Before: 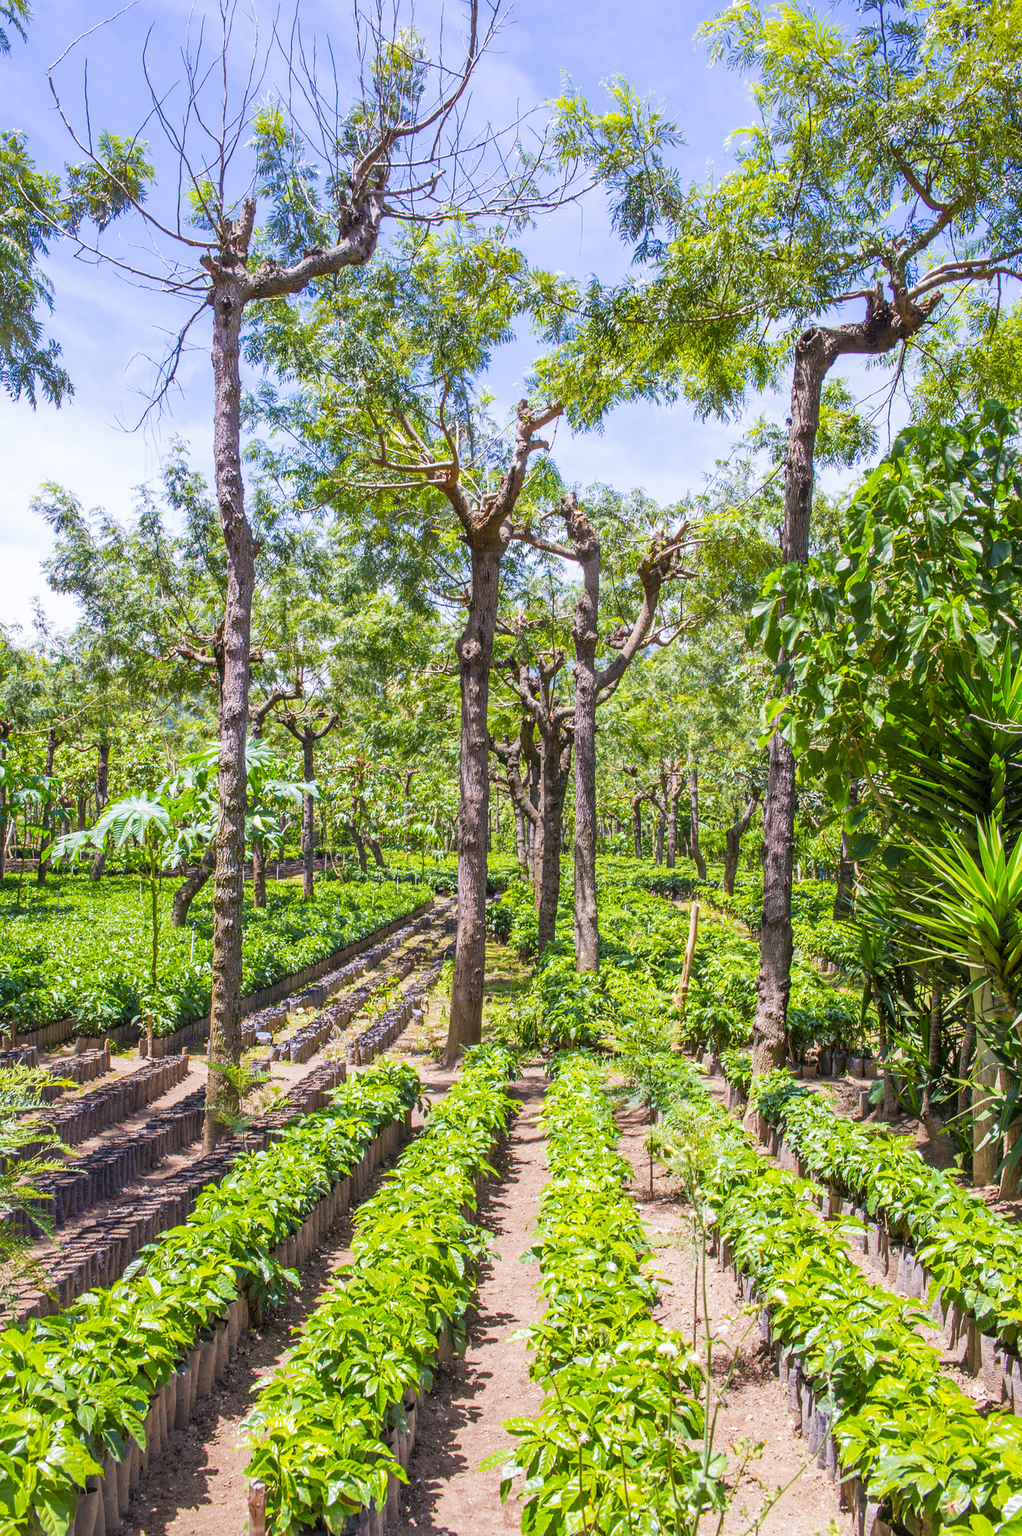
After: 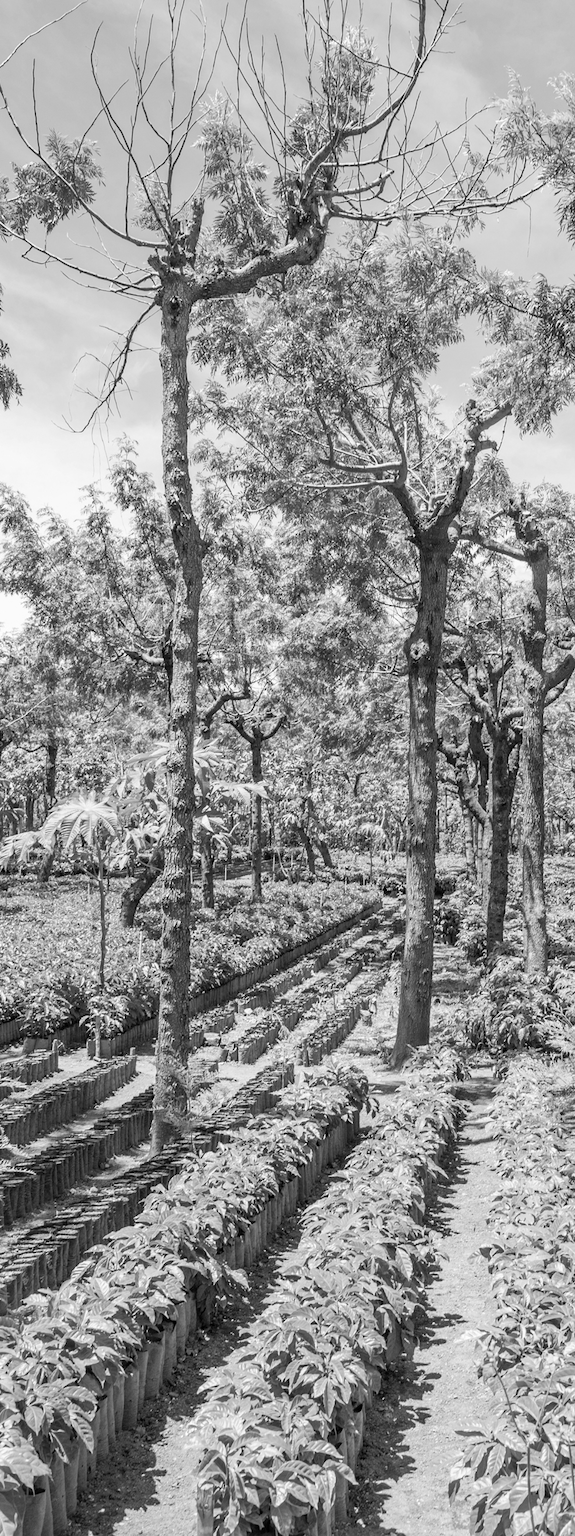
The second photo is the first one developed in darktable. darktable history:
crop: left 5.114%, right 38.589%
monochrome: on, module defaults
